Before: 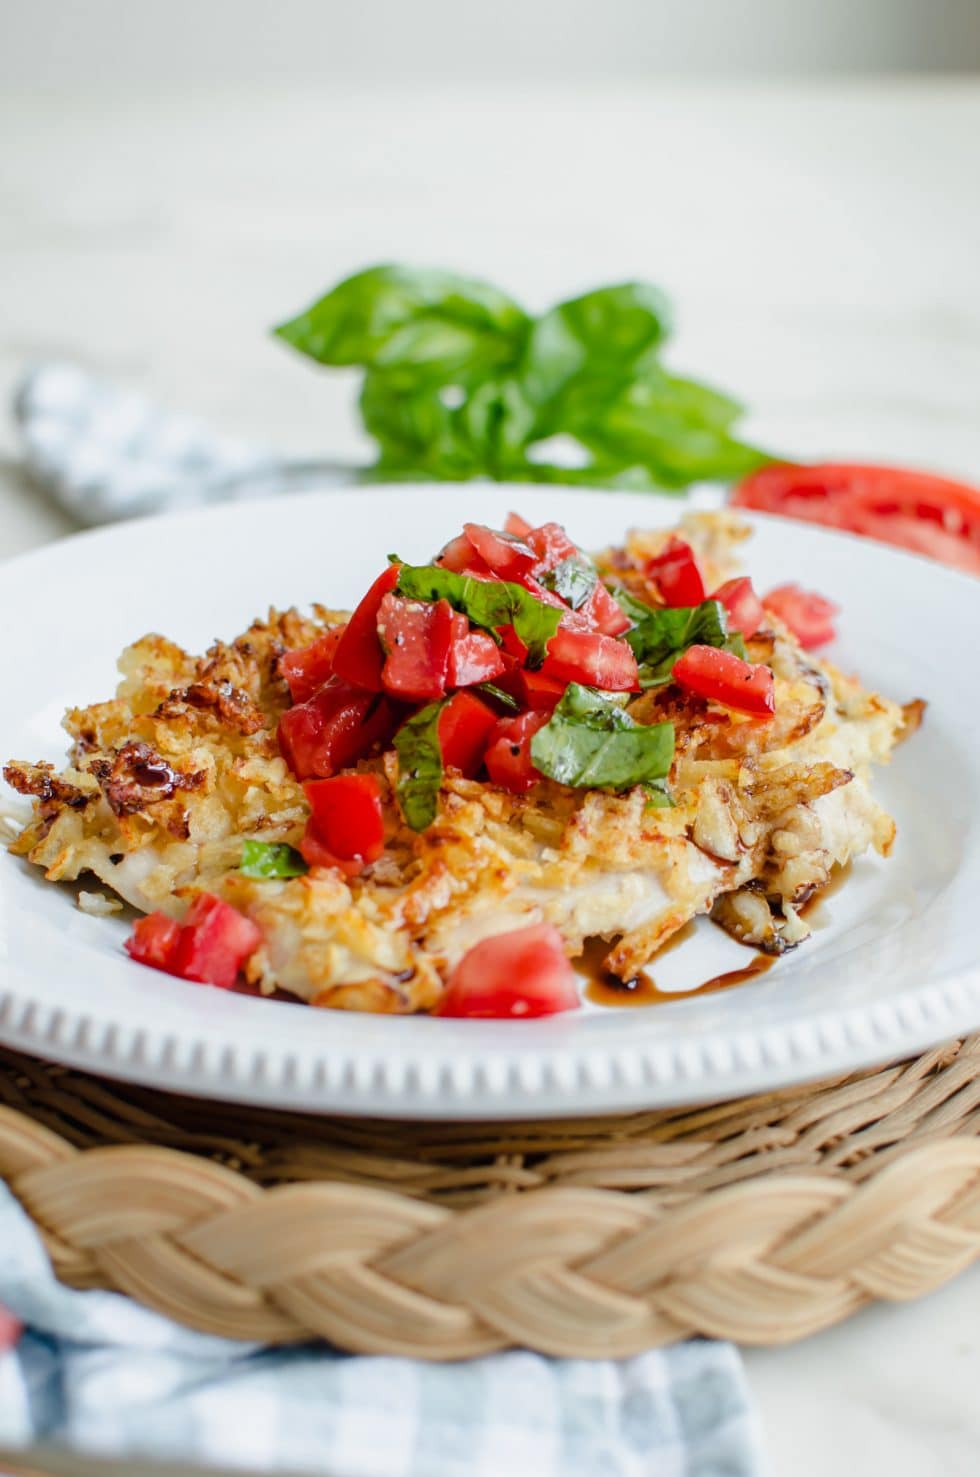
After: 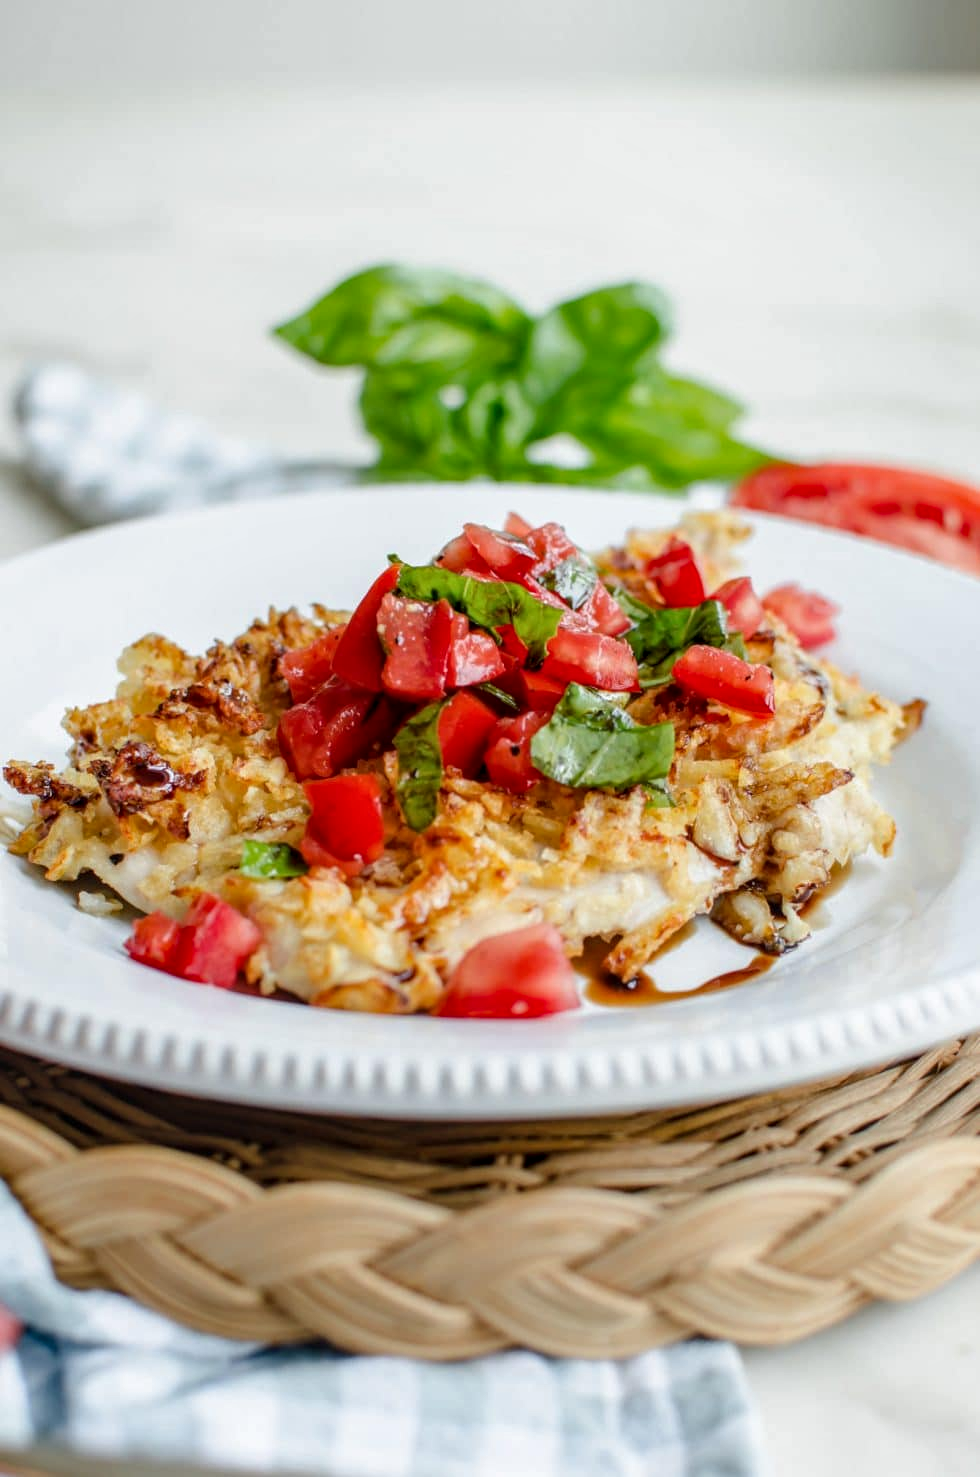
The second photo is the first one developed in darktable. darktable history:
color zones: mix -120.27%
local contrast: on, module defaults
